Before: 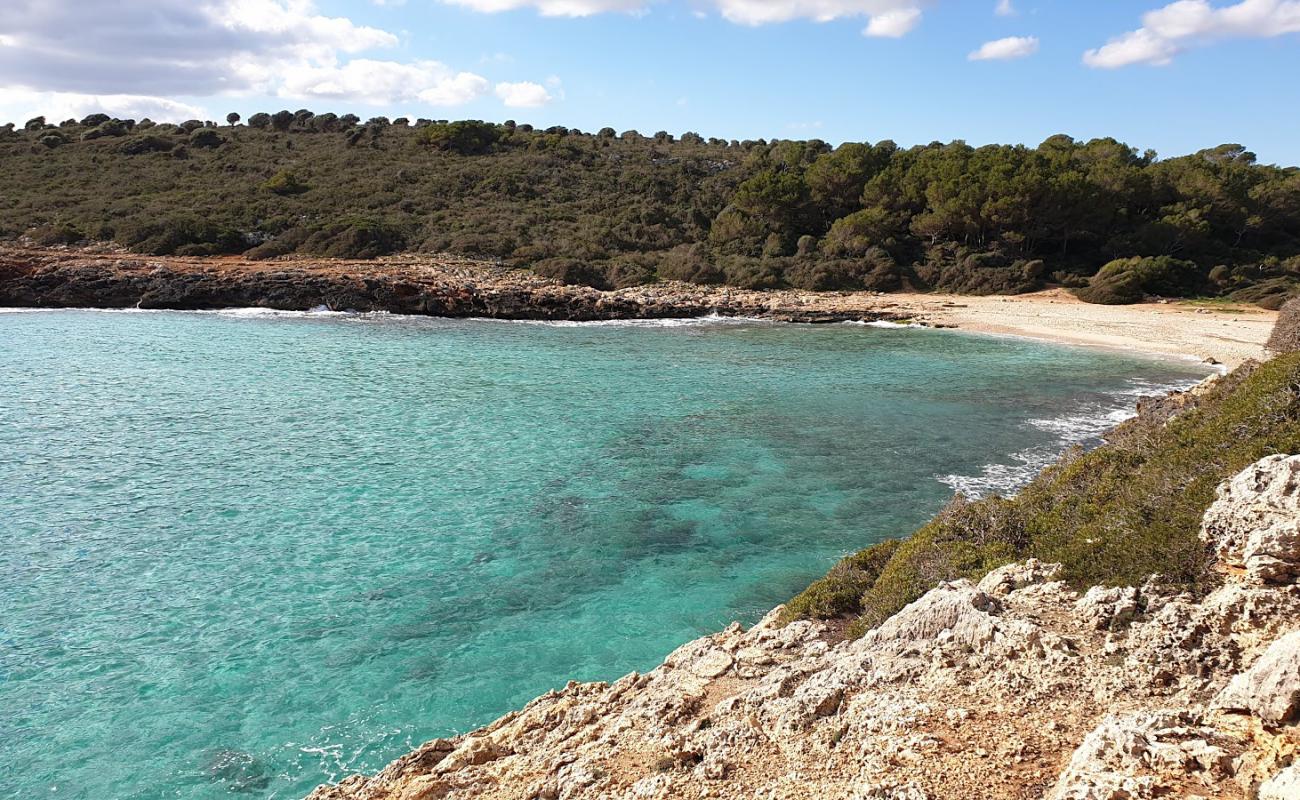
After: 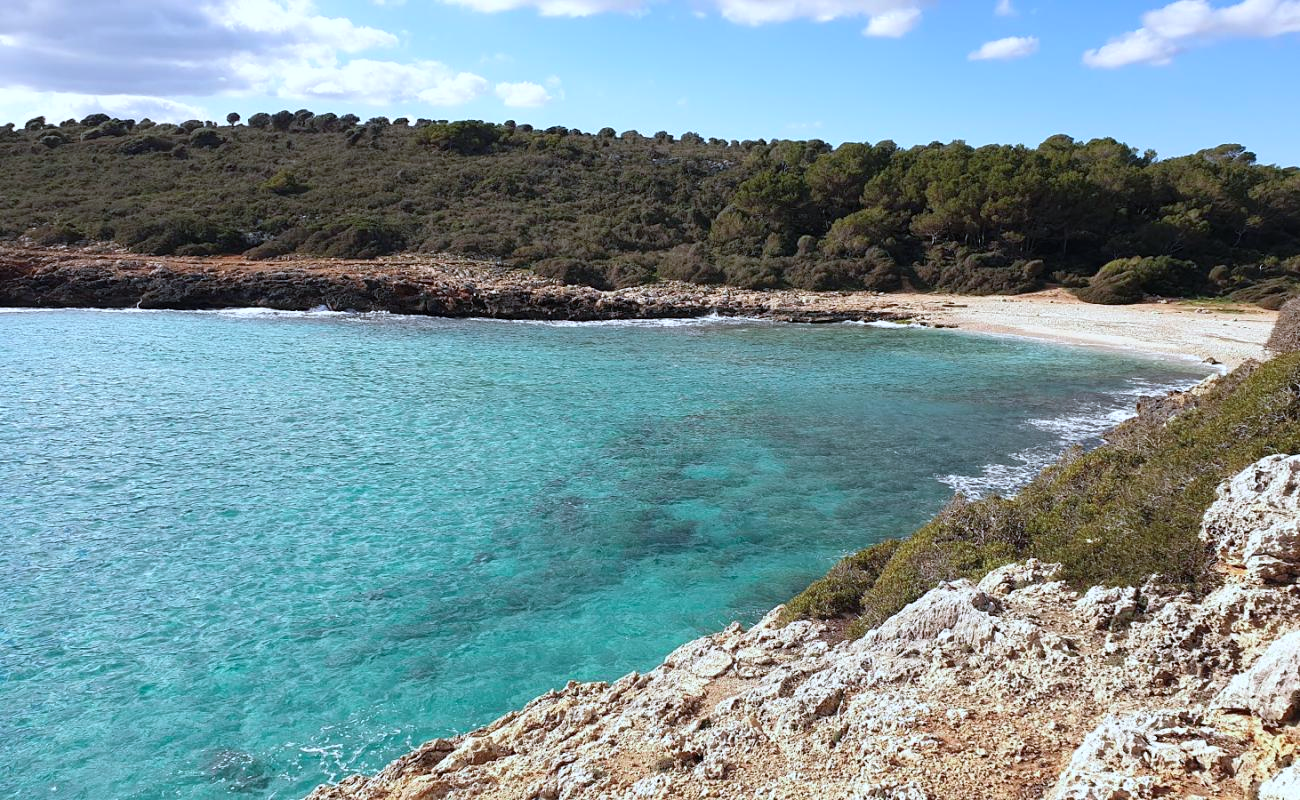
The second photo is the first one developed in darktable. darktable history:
color calibration: gray › normalize channels true, x 0.37, y 0.377, temperature 4296.39 K, gamut compression 0.028
